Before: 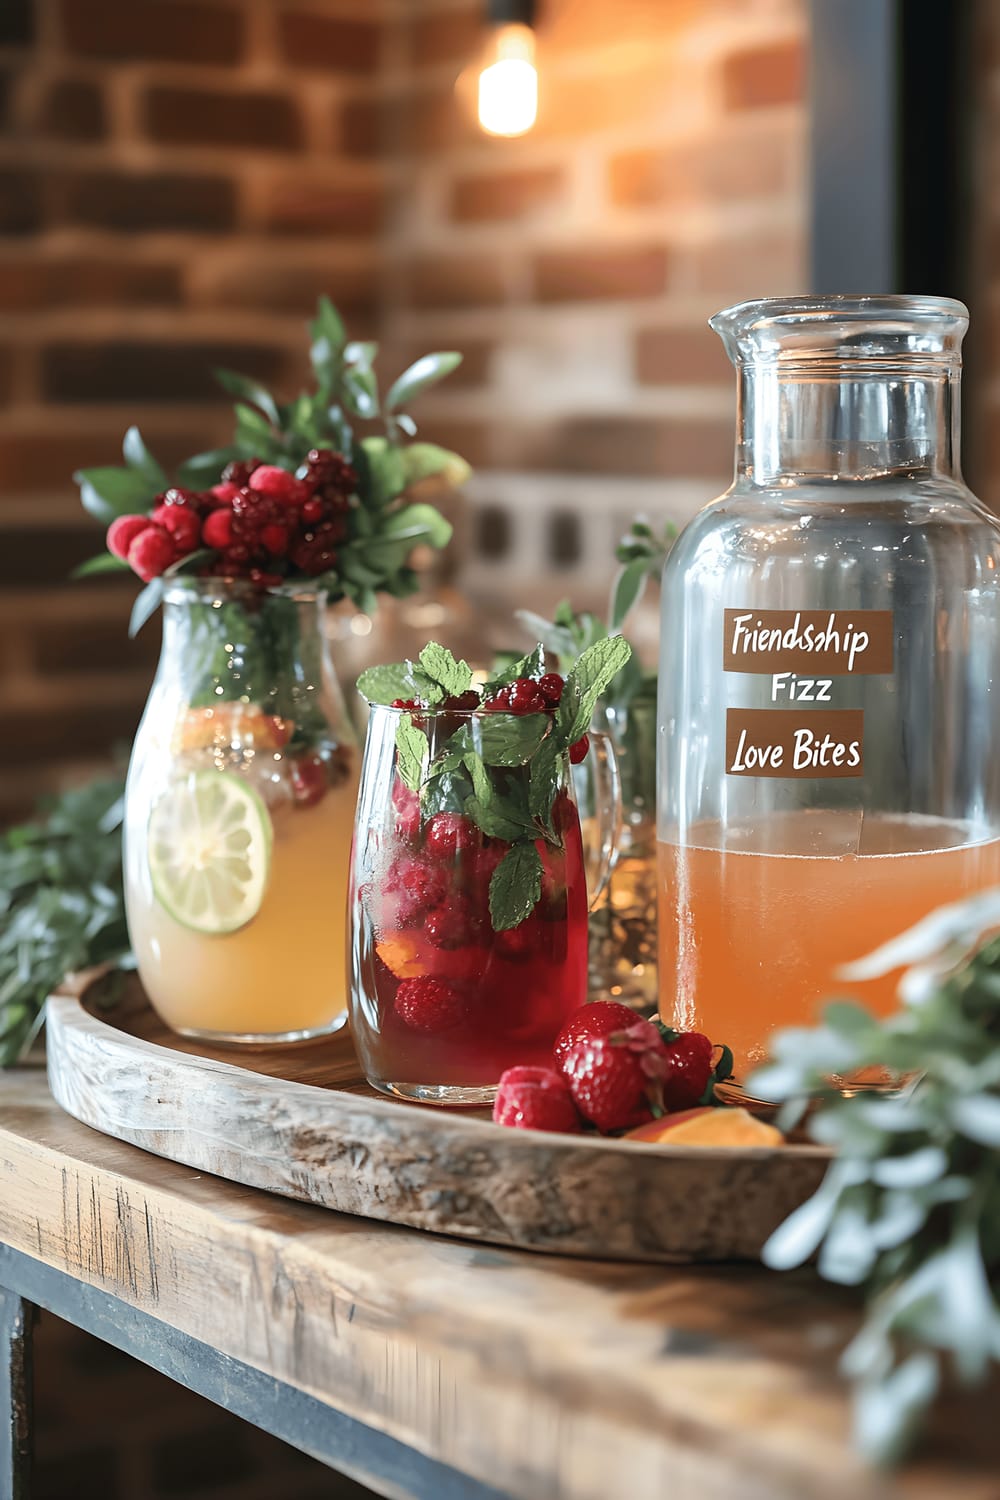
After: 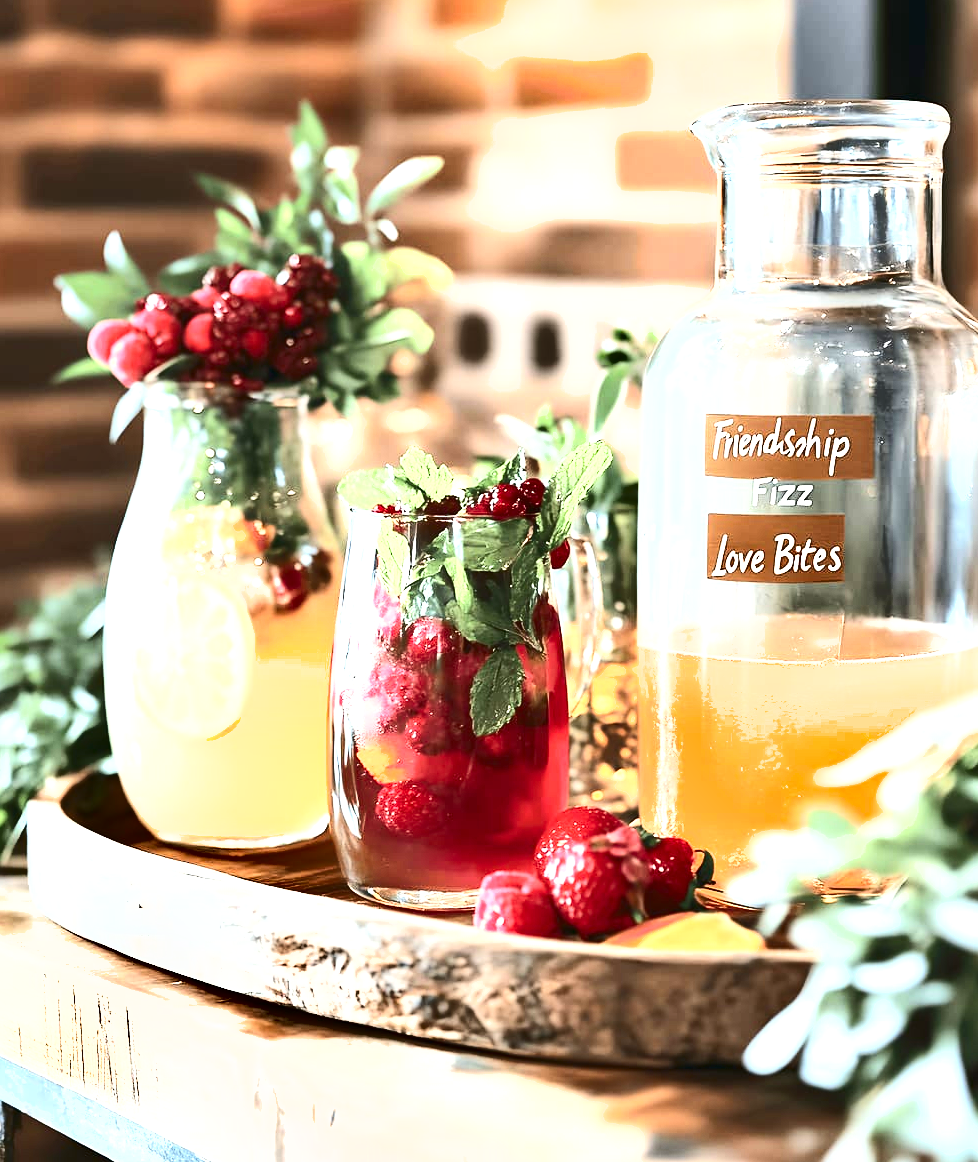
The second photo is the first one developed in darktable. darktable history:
shadows and highlights: low approximation 0.01, soften with gaussian
exposure: black level correction 0.001, exposure 1.729 EV, compensate exposure bias true, compensate highlight preservation false
contrast brightness saturation: contrast 0.276
crop and rotate: left 1.929%, top 13.009%, right 0.21%, bottom 9.485%
